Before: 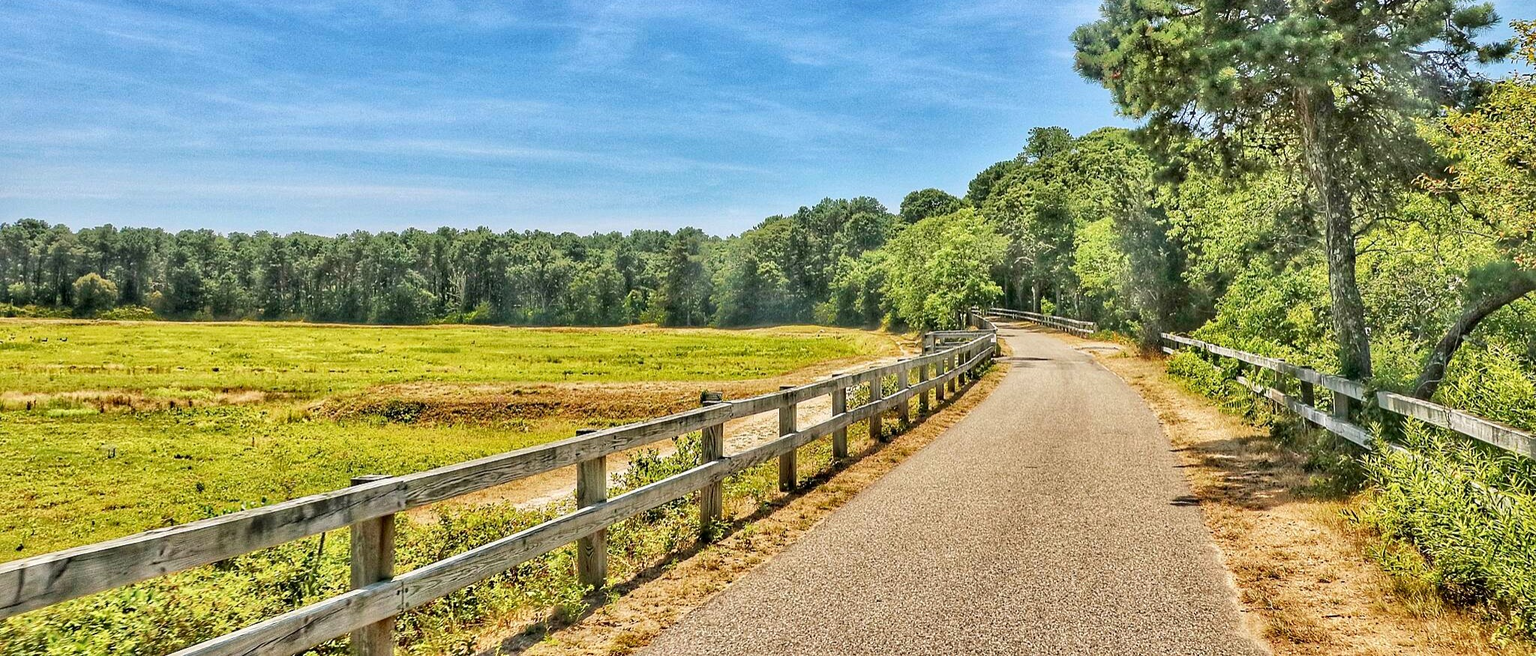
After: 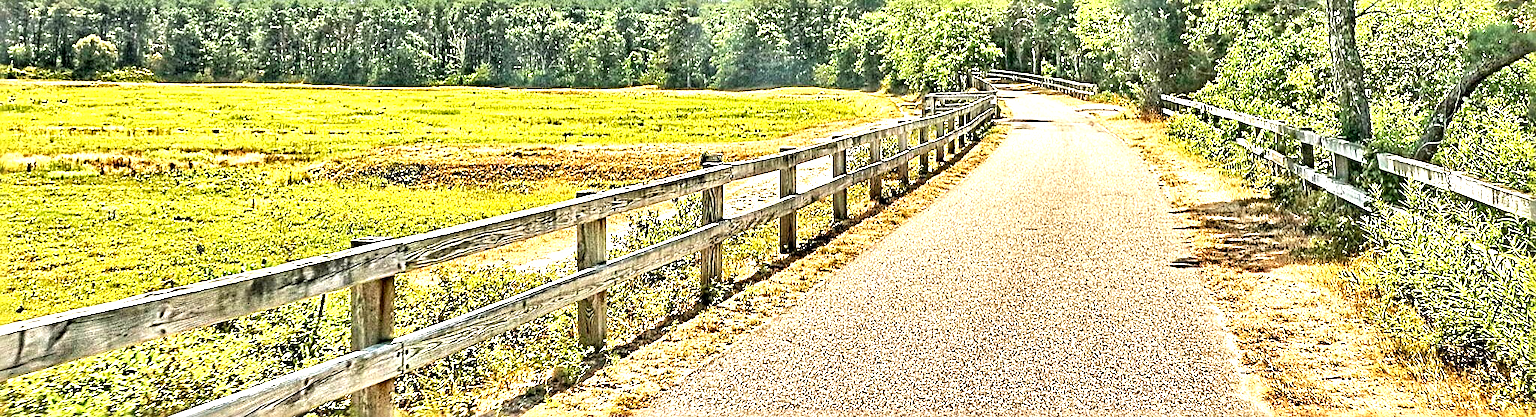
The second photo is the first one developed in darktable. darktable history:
base curve: exposure shift 0, preserve colors none
sharpen: radius 3.69, amount 0.928
crop and rotate: top 36.435%
exposure: black level correction 0, exposure 1.2 EV, compensate exposure bias true, compensate highlight preservation false
